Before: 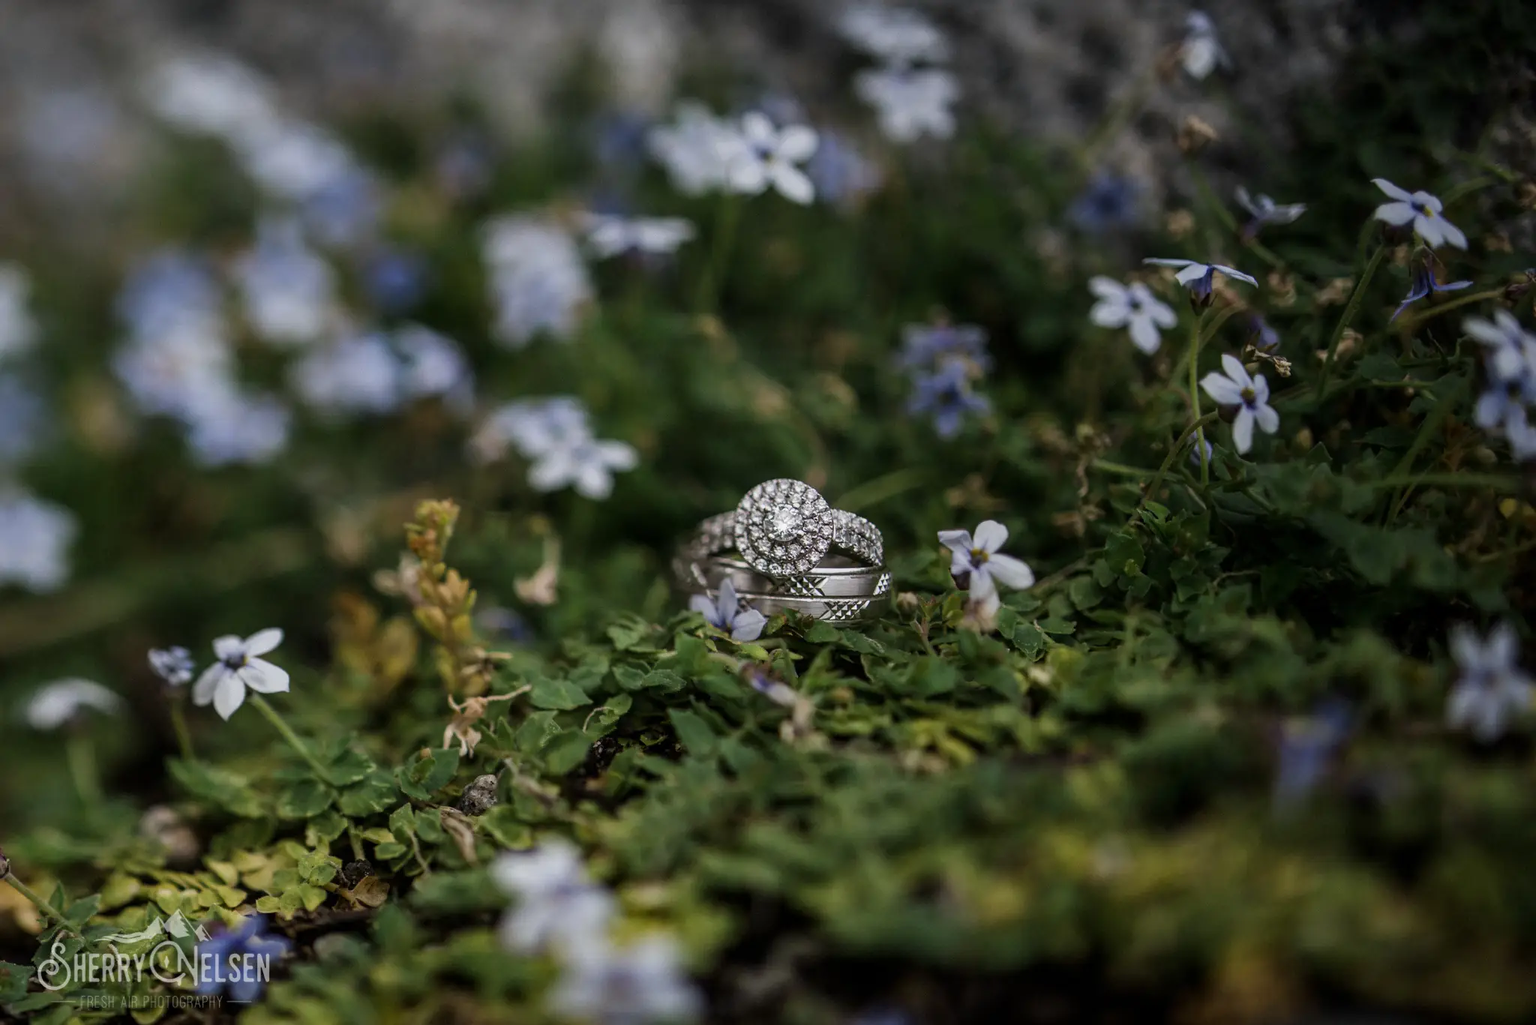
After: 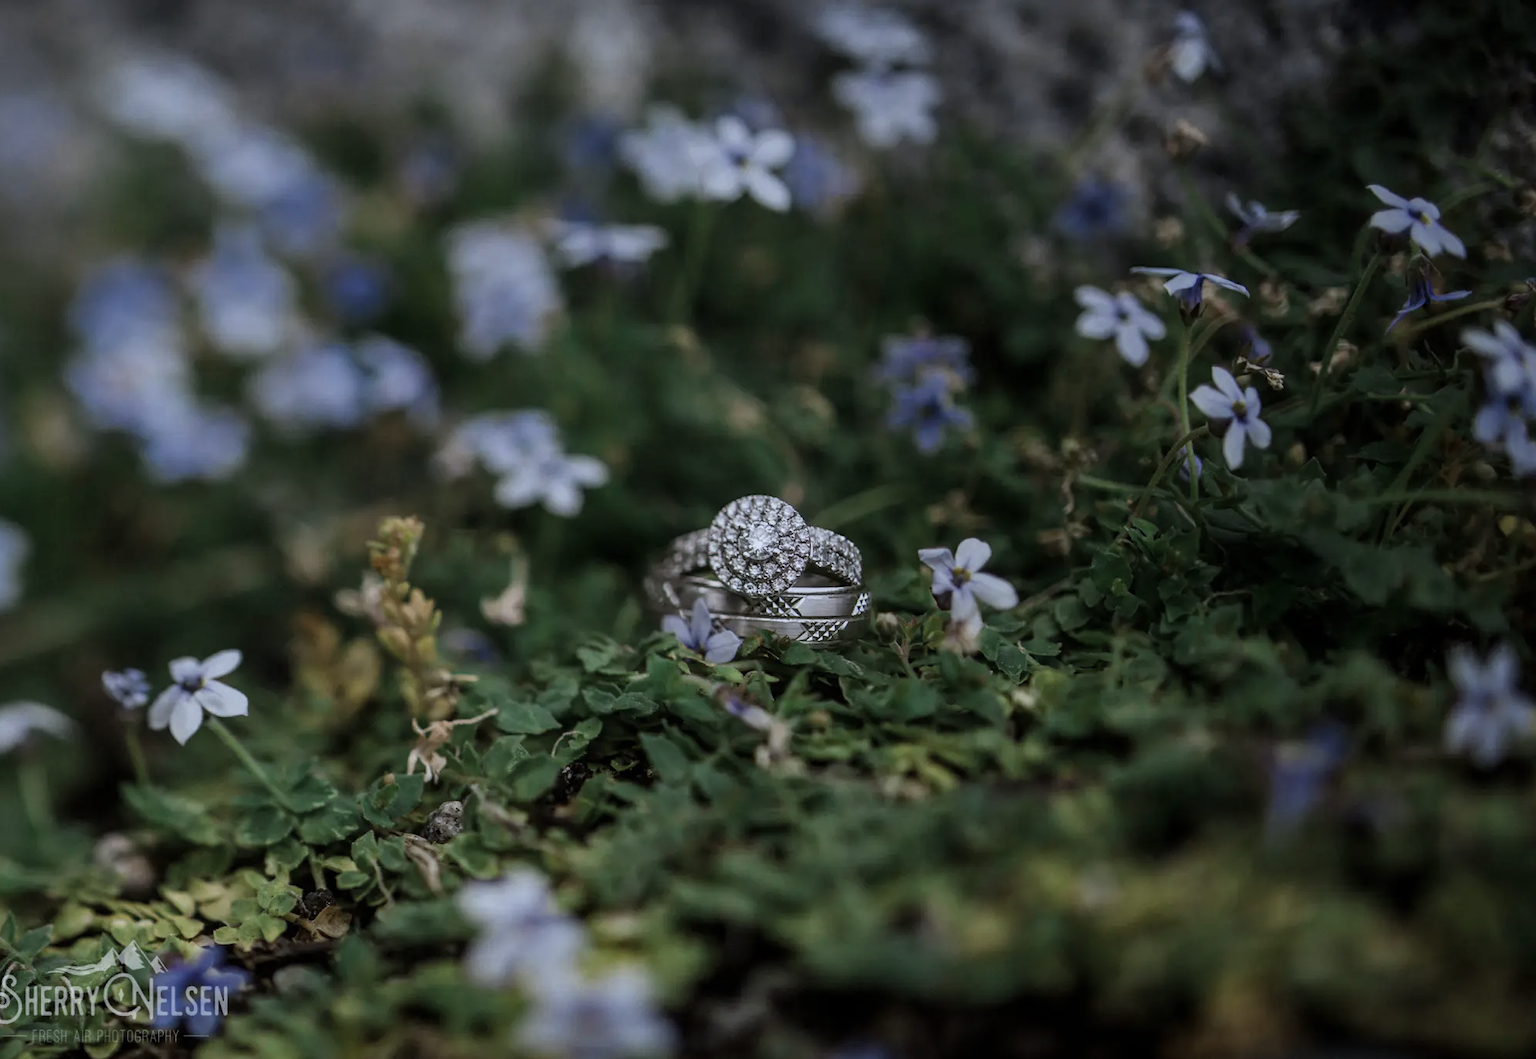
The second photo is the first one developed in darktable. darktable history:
tone equalizer: on, module defaults
color zones: curves: ch0 [(0, 0.5) (0.125, 0.4) (0.25, 0.5) (0.375, 0.4) (0.5, 0.4) (0.625, 0.35) (0.75, 0.35) (0.875, 0.5)]; ch1 [(0, 0.35) (0.125, 0.45) (0.25, 0.35) (0.375, 0.35) (0.5, 0.35) (0.625, 0.35) (0.75, 0.45) (0.875, 0.35)]; ch2 [(0, 0.6) (0.125, 0.5) (0.25, 0.5) (0.375, 0.6) (0.5, 0.6) (0.625, 0.5) (0.75, 0.5) (0.875, 0.5)]
crop and rotate: left 3.238%
white balance: red 0.954, blue 1.079
